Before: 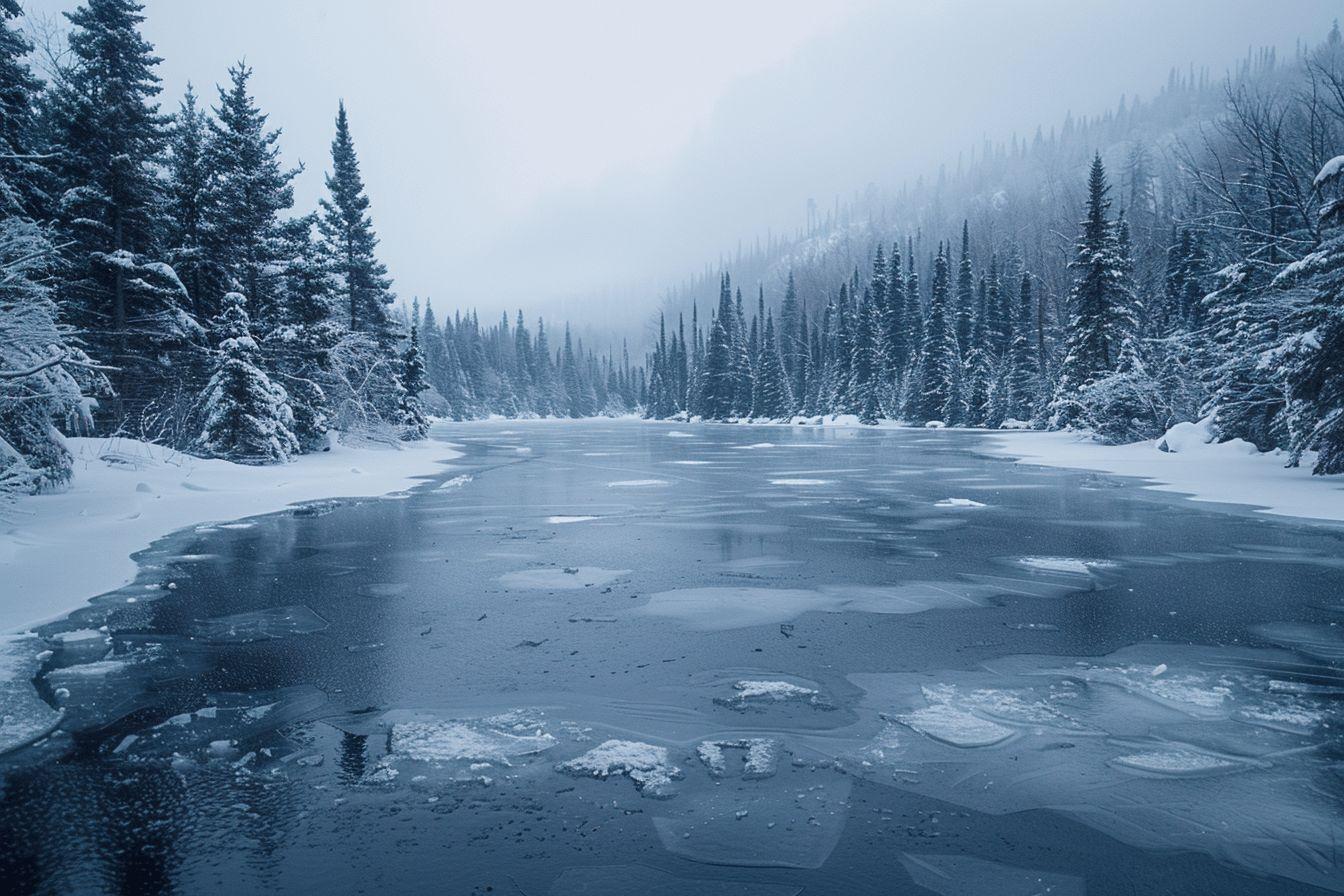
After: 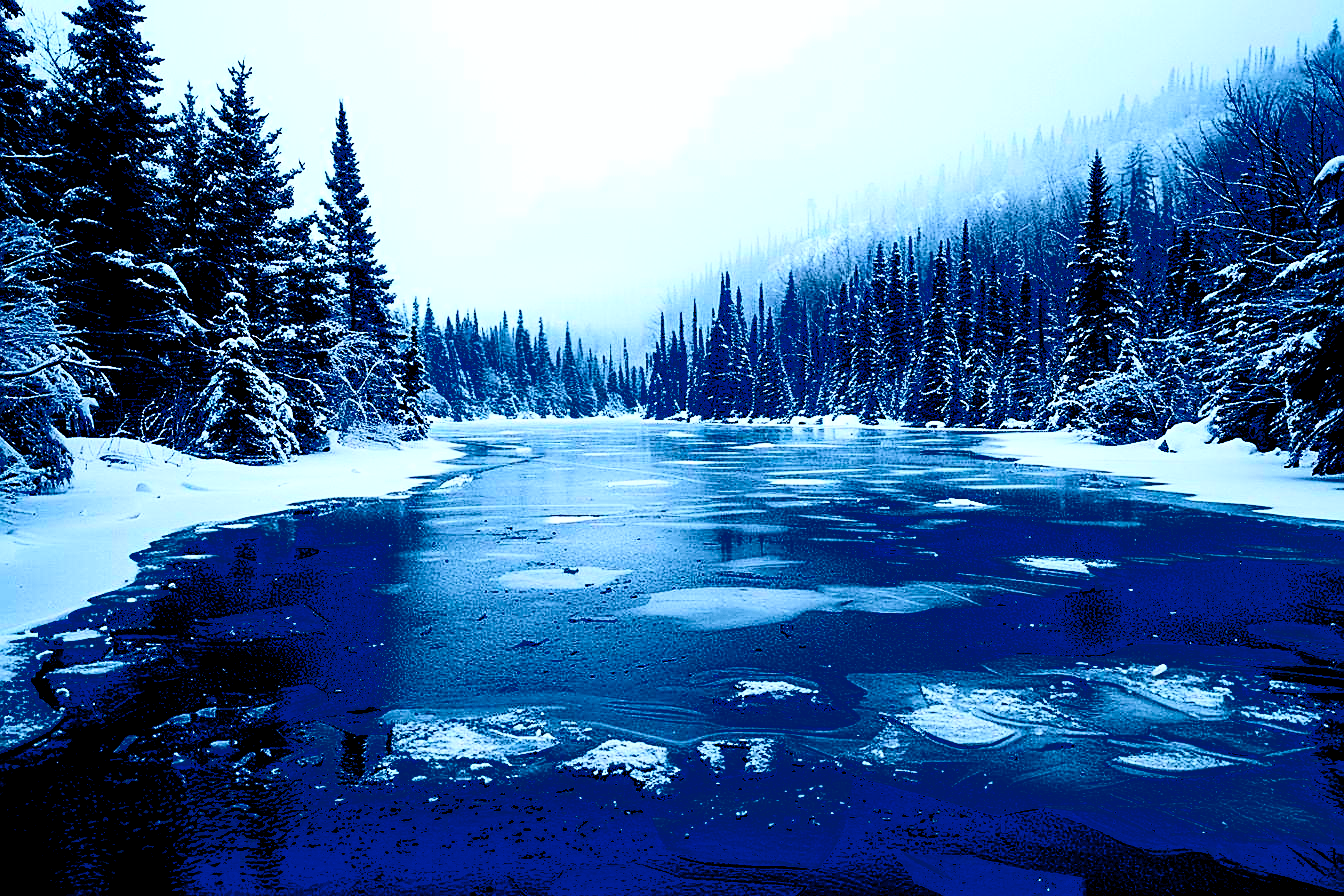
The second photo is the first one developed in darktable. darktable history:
contrast brightness saturation: contrast 0.774, brightness -0.985, saturation 0.996
sharpen: on, module defaults
levels: black 8.56%, levels [0, 0.435, 0.917]
filmic rgb: black relative exposure -5.04 EV, white relative exposure 4 EV, threshold 5.97 EV, hardness 2.9, contrast 1.301, enable highlight reconstruction true
